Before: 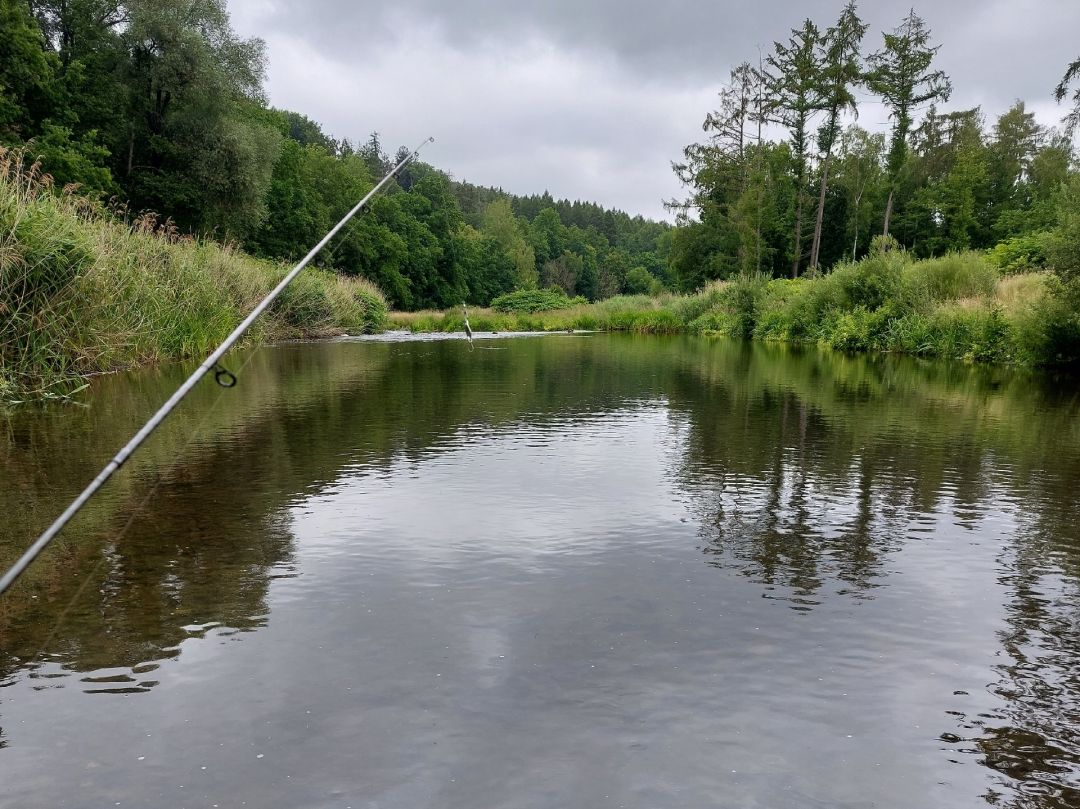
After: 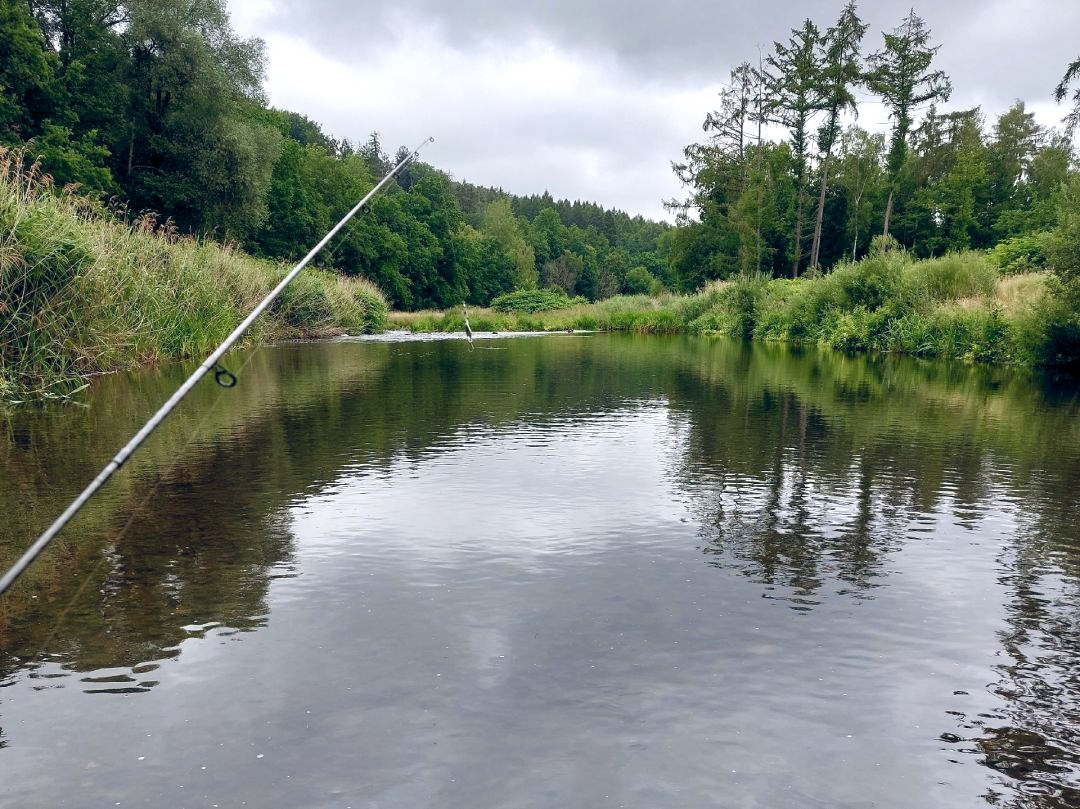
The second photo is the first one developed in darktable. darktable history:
color balance rgb: shadows lift › hue 85.99°, global offset › chroma 0.102%, global offset › hue 250.03°, perceptual saturation grading › global saturation 0.109%, perceptual saturation grading › highlights -30.371%, perceptual saturation grading › shadows 19.699%, perceptual brilliance grading › global brilliance 10.104%, global vibrance 11.223%
